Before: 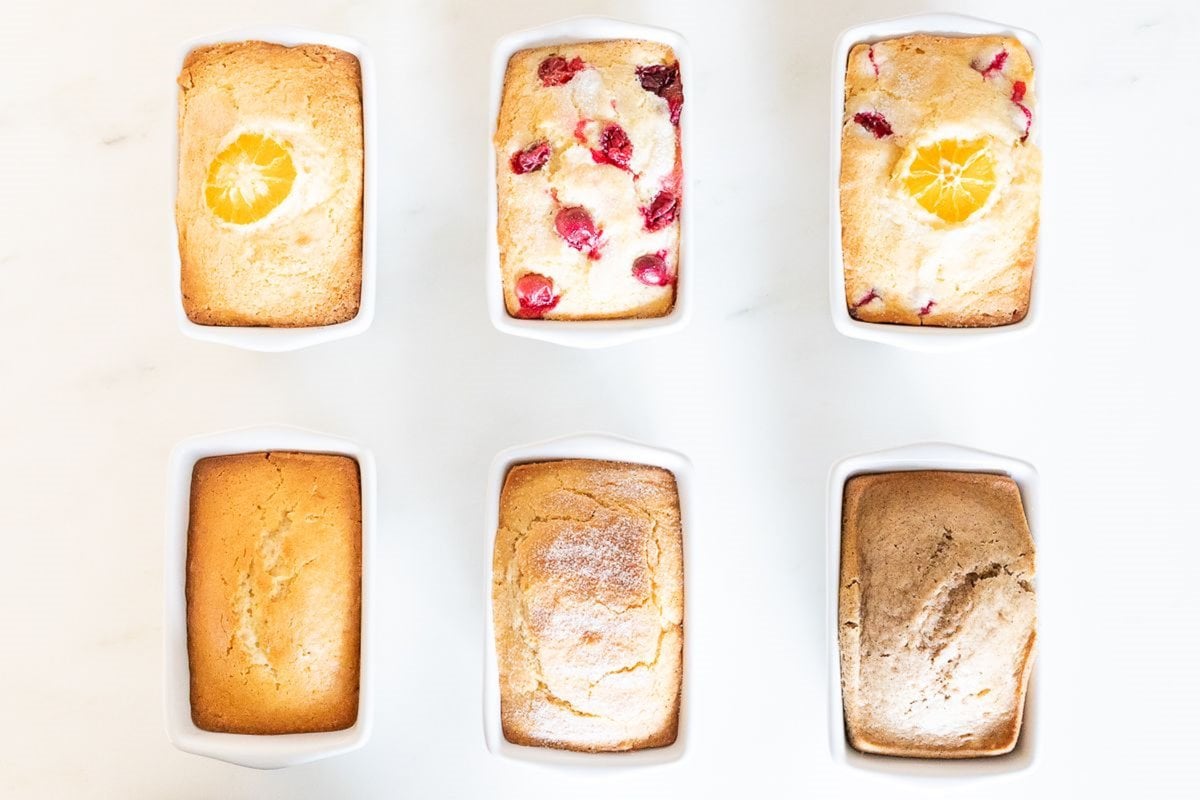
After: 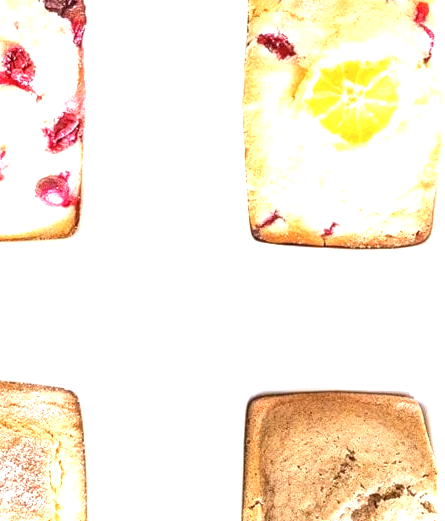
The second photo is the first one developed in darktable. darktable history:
local contrast: on, module defaults
color zones: curves: ch0 [(0.25, 0.5) (0.428, 0.473) (0.75, 0.5)]; ch1 [(0.243, 0.479) (0.398, 0.452) (0.75, 0.5)]
crop and rotate: left 49.762%, top 10.097%, right 13.092%, bottom 24.694%
exposure: exposure 0.943 EV, compensate exposure bias true, compensate highlight preservation false
